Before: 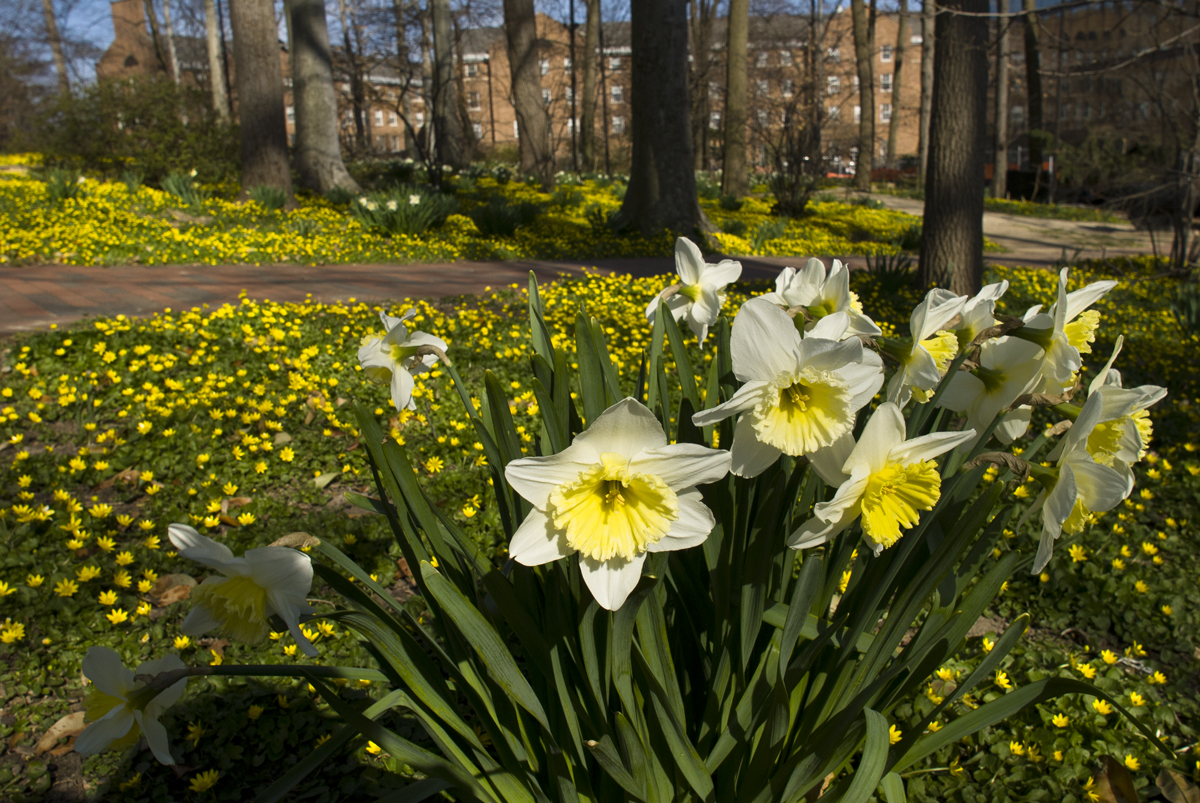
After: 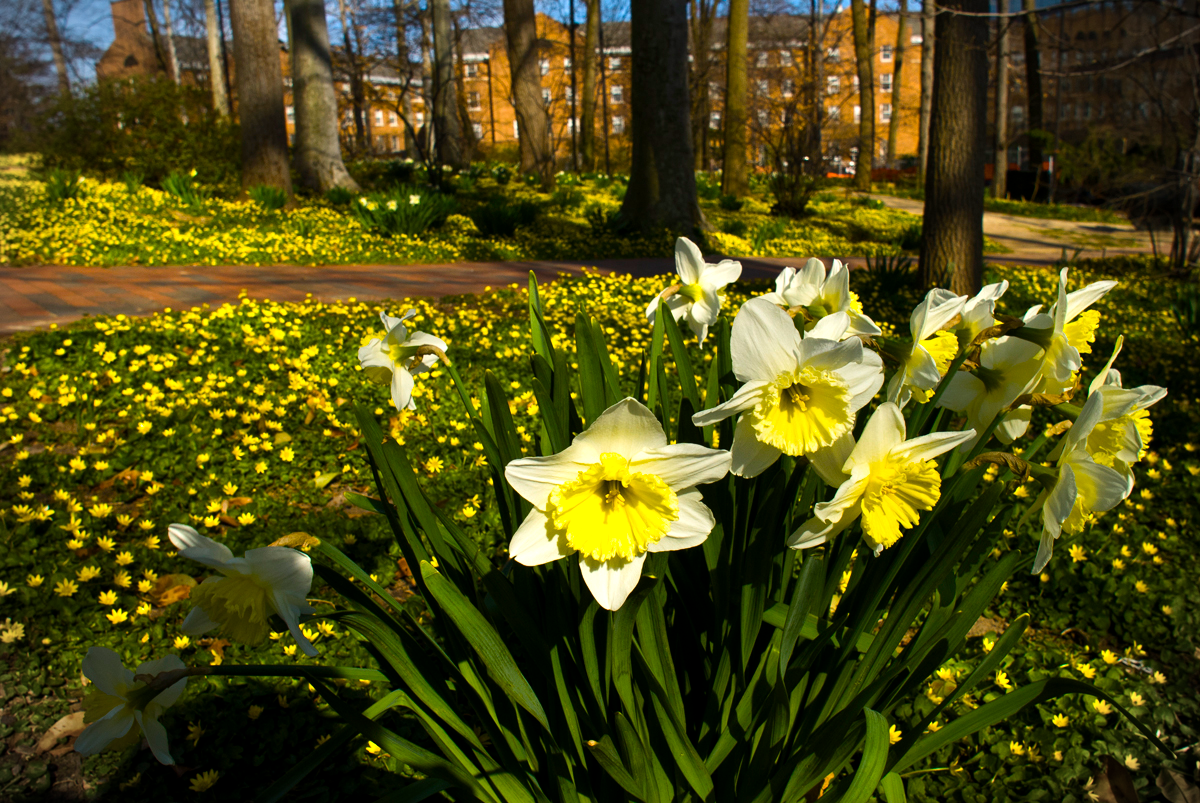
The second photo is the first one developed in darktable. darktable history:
tone equalizer: -8 EV -0.393 EV, -7 EV -0.363 EV, -6 EV -0.333 EV, -5 EV -0.217 EV, -3 EV 0.23 EV, -2 EV 0.359 EV, -1 EV 0.414 EV, +0 EV 0.42 EV, edges refinement/feathering 500, mask exposure compensation -1.57 EV, preserve details no
vignetting: fall-off start 89.29%, fall-off radius 42.9%, width/height ratio 1.167, unbound false
color balance rgb: linear chroma grading › global chroma 15.614%, perceptual saturation grading › global saturation 42.384%
